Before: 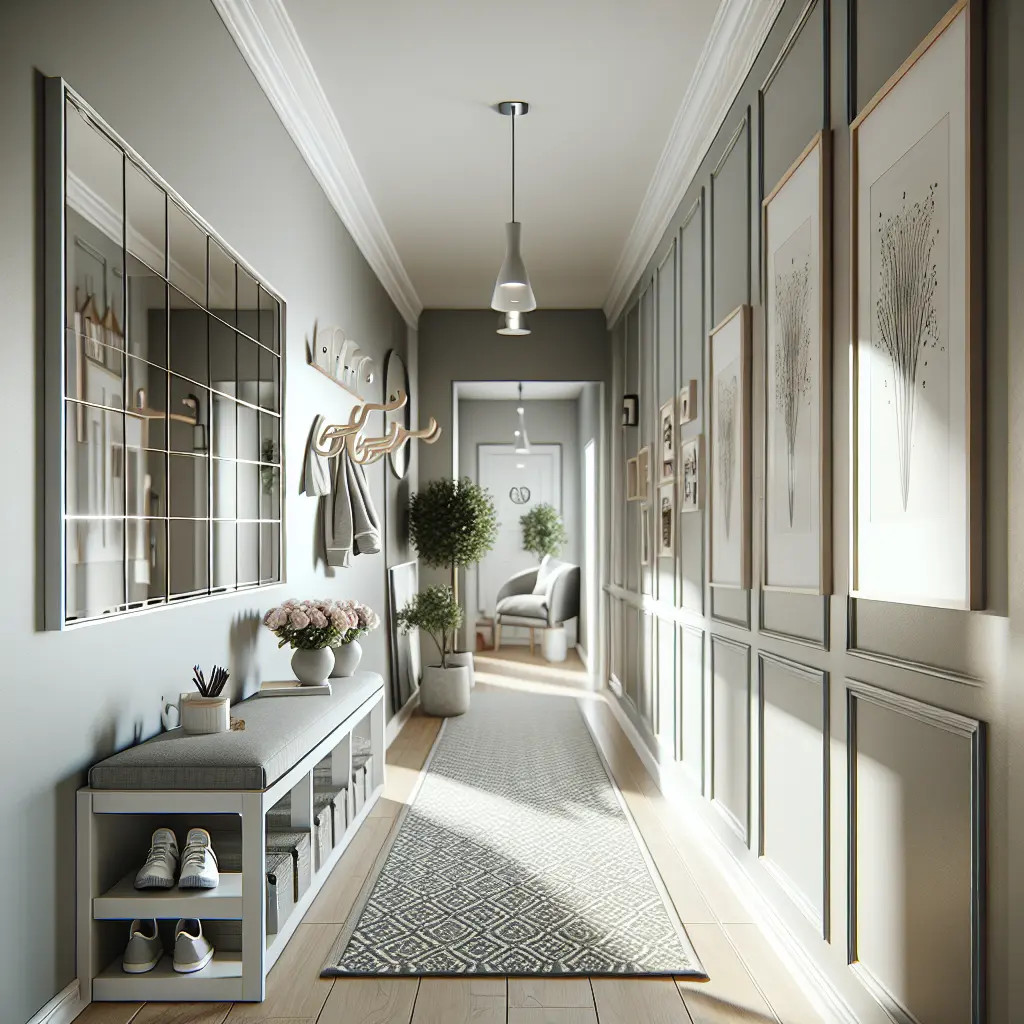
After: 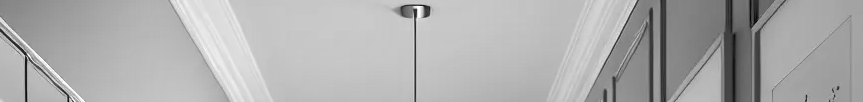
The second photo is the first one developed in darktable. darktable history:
monochrome: a 1.94, b -0.638
crop and rotate: left 9.644%, top 9.491%, right 6.021%, bottom 80.509%
velvia: strength 15%
tone equalizer: -8 EV -0.528 EV, -7 EV -0.319 EV, -6 EV -0.083 EV, -5 EV 0.413 EV, -4 EV 0.985 EV, -3 EV 0.791 EV, -2 EV -0.01 EV, -1 EV 0.14 EV, +0 EV -0.012 EV, smoothing 1
